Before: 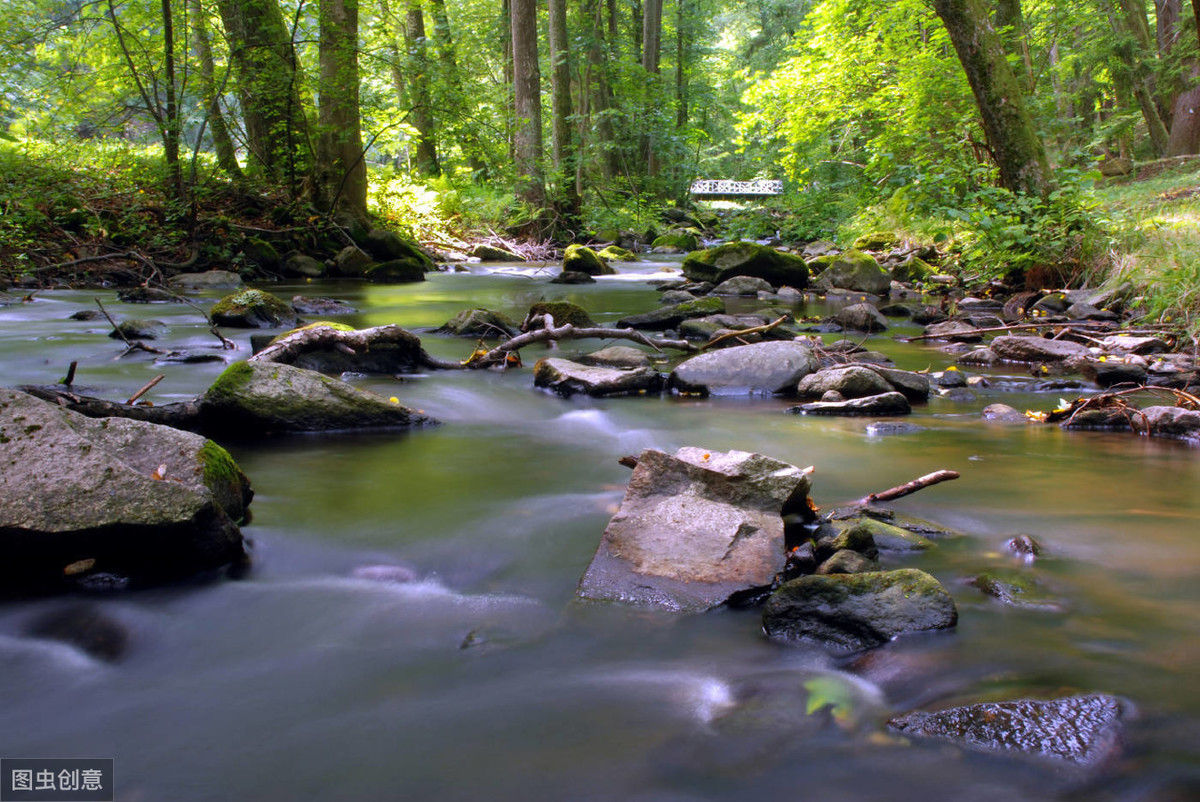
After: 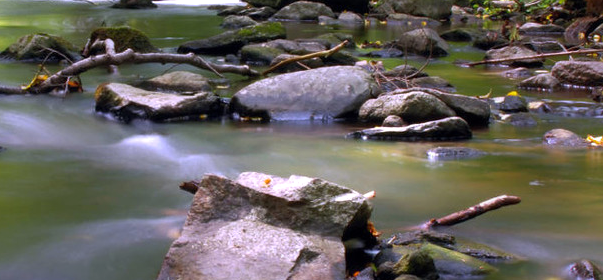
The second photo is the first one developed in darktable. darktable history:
crop: left 36.626%, top 34.38%, right 13.047%, bottom 30.649%
tone equalizer: -8 EV -0.001 EV, -7 EV 0.003 EV, -6 EV -0.004 EV, -5 EV -0.013 EV, -4 EV -0.075 EV, -3 EV -0.2 EV, -2 EV -0.268 EV, -1 EV 0.082 EV, +0 EV 0.321 EV
